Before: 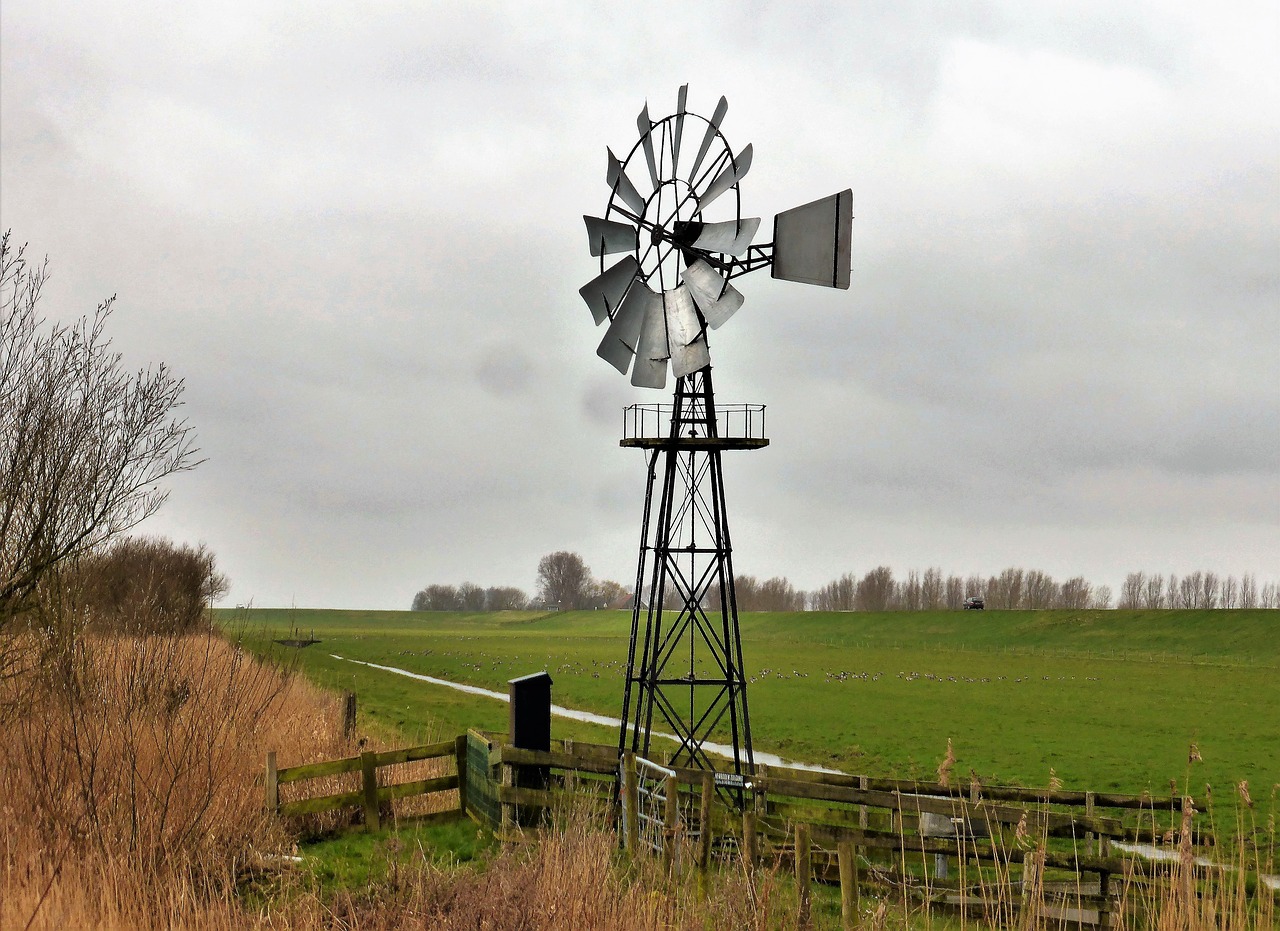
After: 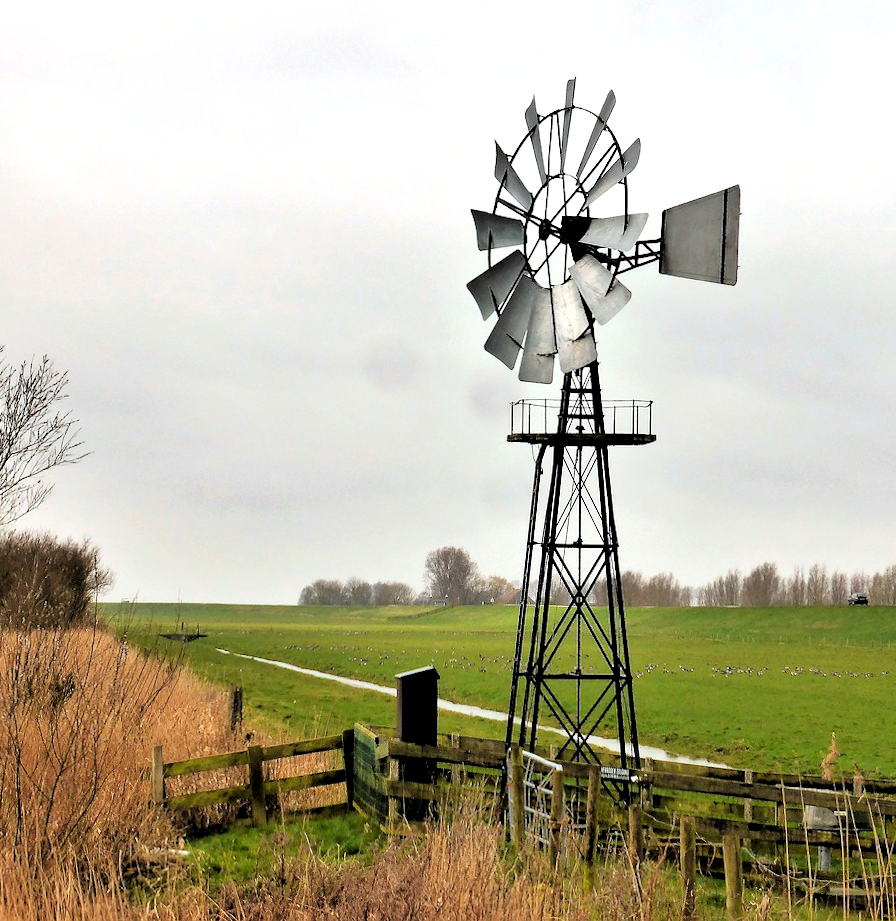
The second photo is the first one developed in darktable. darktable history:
rgb levels: levels [[0.01, 0.419, 0.839], [0, 0.5, 1], [0, 0.5, 1]]
crop and rotate: left 9.061%, right 20.142%
tone curve: curves: ch0 [(0, 0) (0.004, 0.001) (0.133, 0.112) (0.325, 0.362) (0.832, 0.893) (1, 1)], color space Lab, linked channels, preserve colors none
rotate and perspective: rotation 0.174°, lens shift (vertical) 0.013, lens shift (horizontal) 0.019, shear 0.001, automatic cropping original format, crop left 0.007, crop right 0.991, crop top 0.016, crop bottom 0.997
